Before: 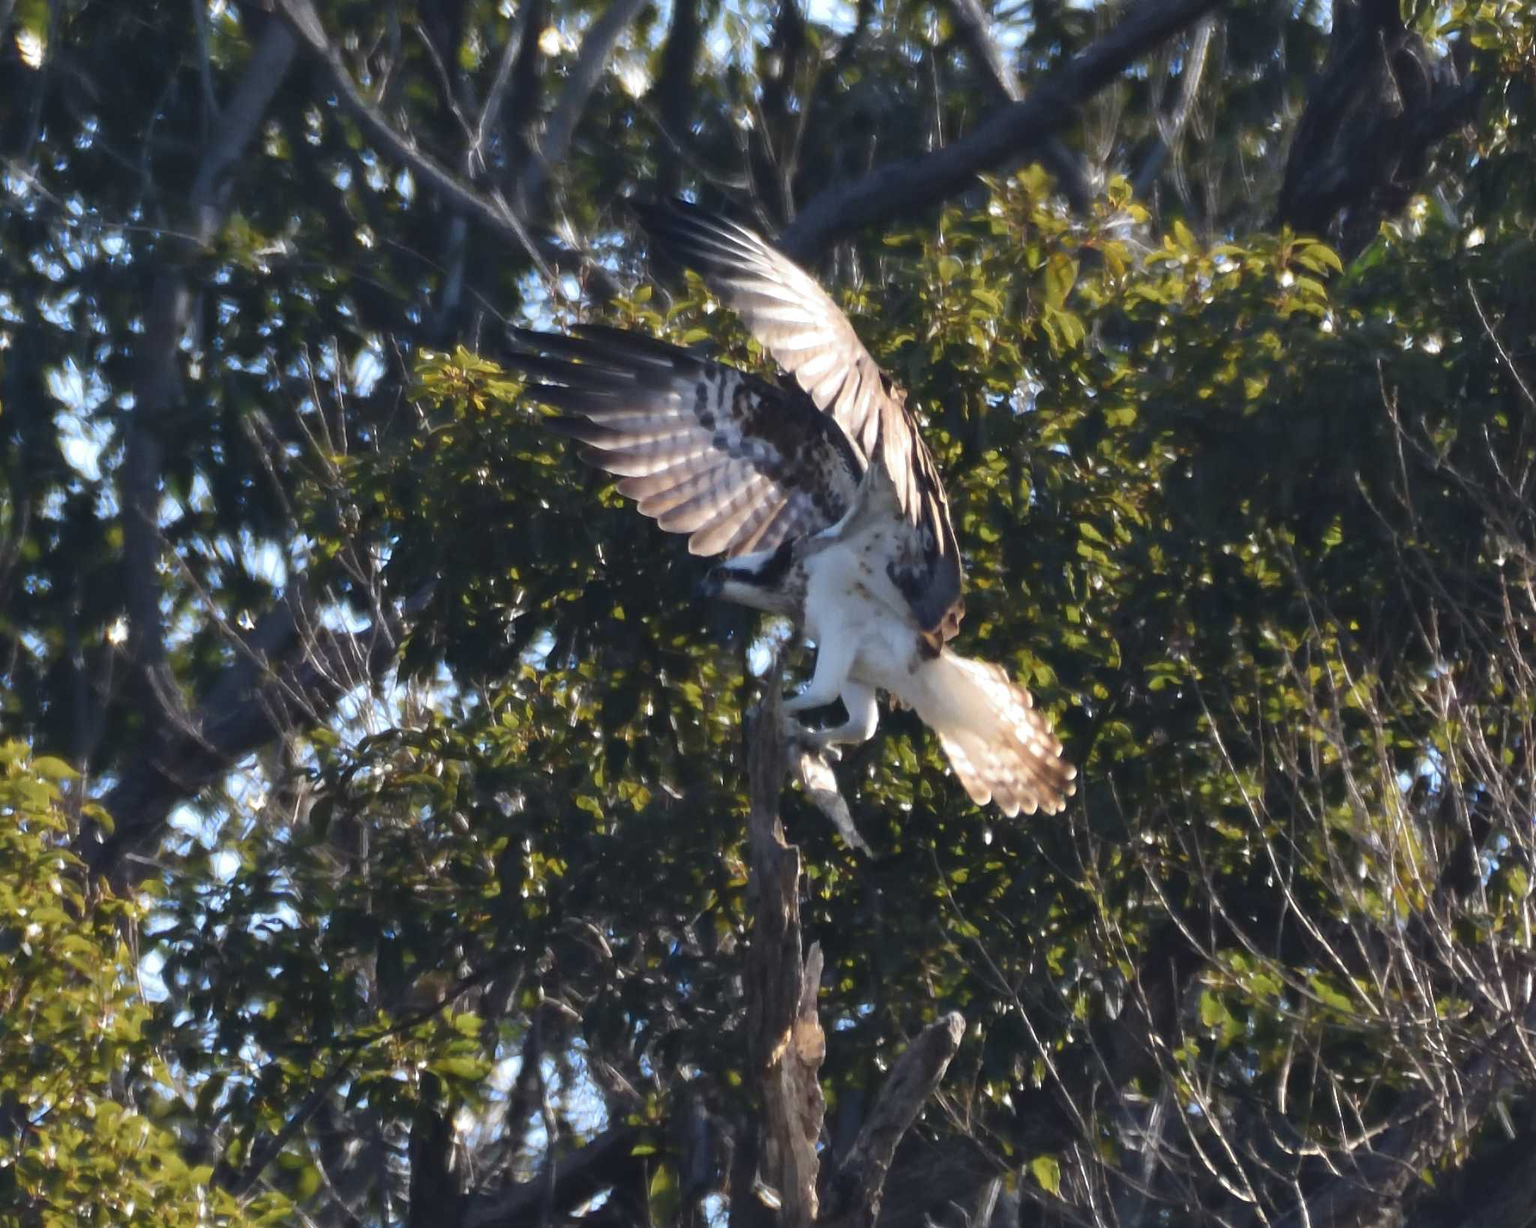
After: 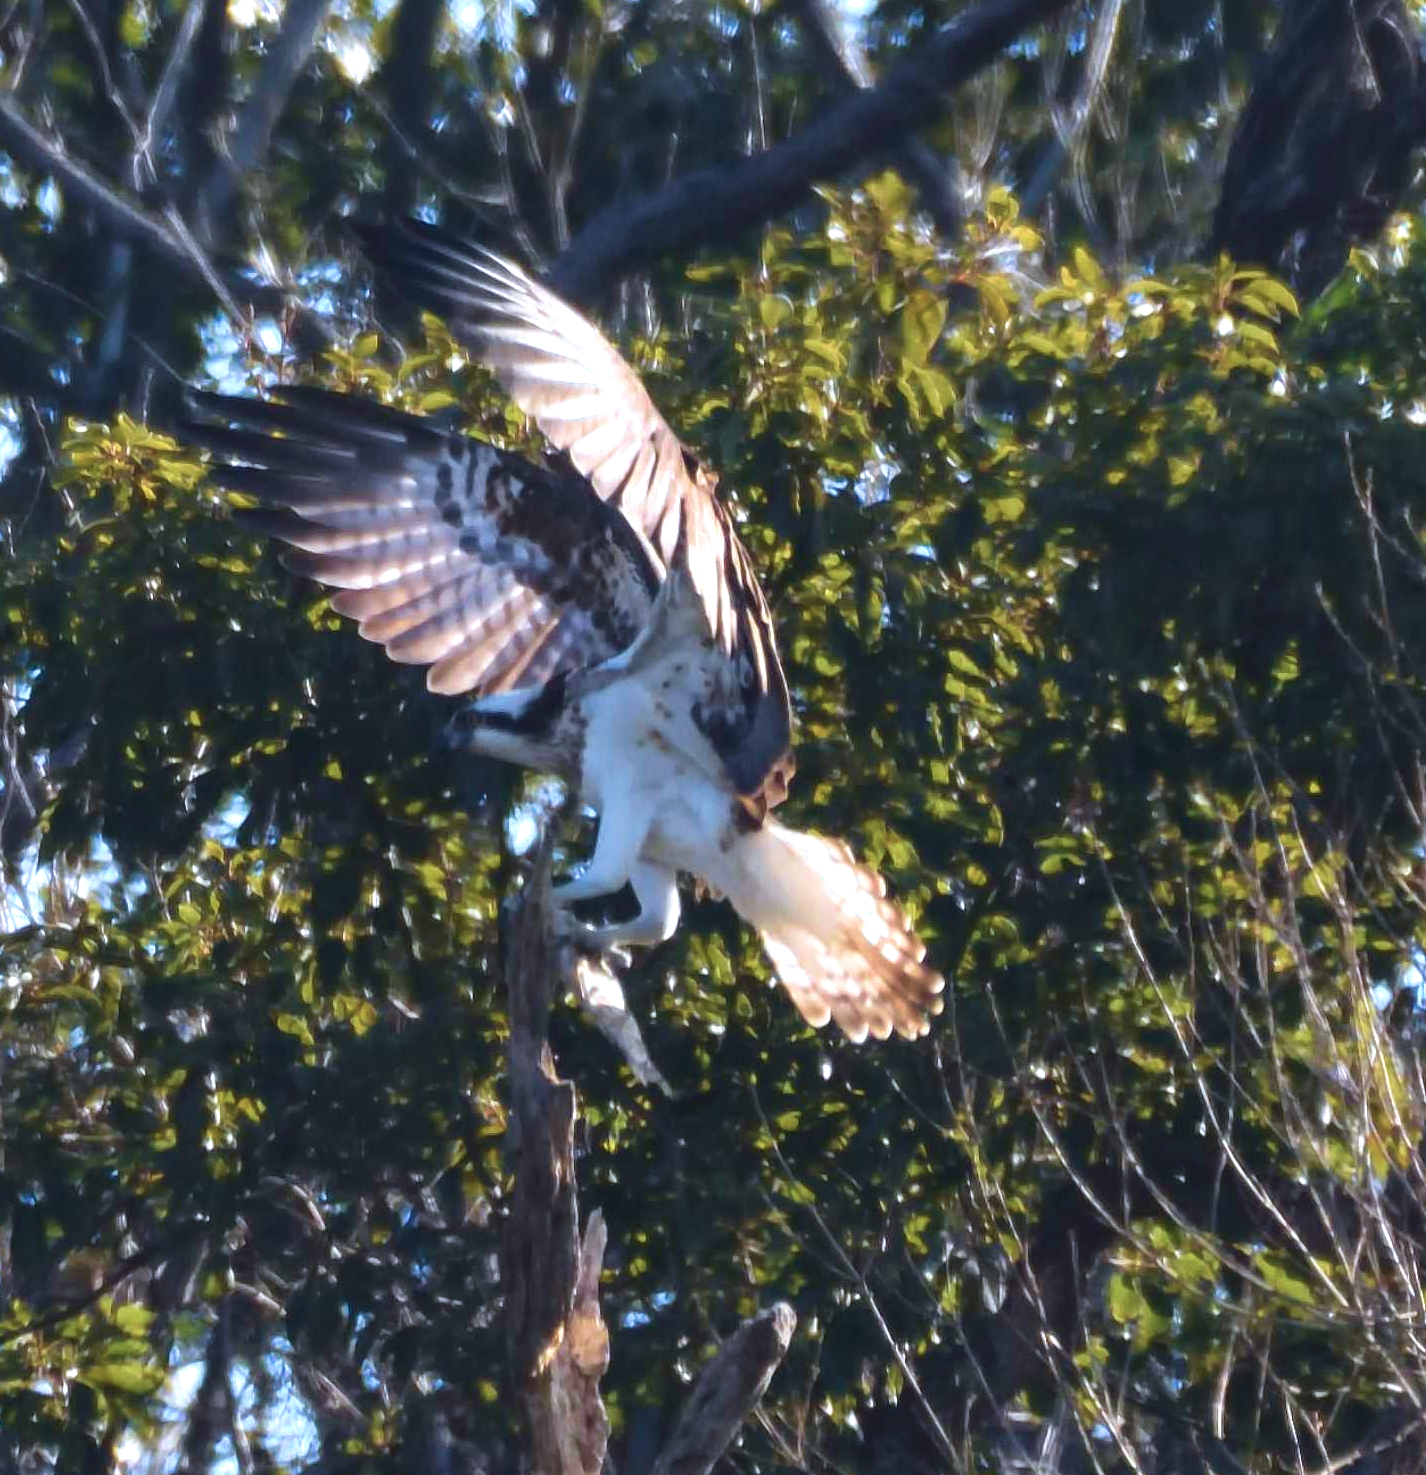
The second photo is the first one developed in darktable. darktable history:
contrast brightness saturation: saturation -0.033
color correction: highlights a* -0.714, highlights b* -8.42
tone equalizer: -8 EV -0.431 EV, -7 EV -0.398 EV, -6 EV -0.317 EV, -5 EV -0.236 EV, -3 EV 0.213 EV, -2 EV 0.338 EV, -1 EV 0.414 EV, +0 EV 0.443 EV
velvia: strength 44.39%
local contrast: detail 109%
crop and rotate: left 24.009%, top 2.919%, right 6.329%, bottom 7.008%
